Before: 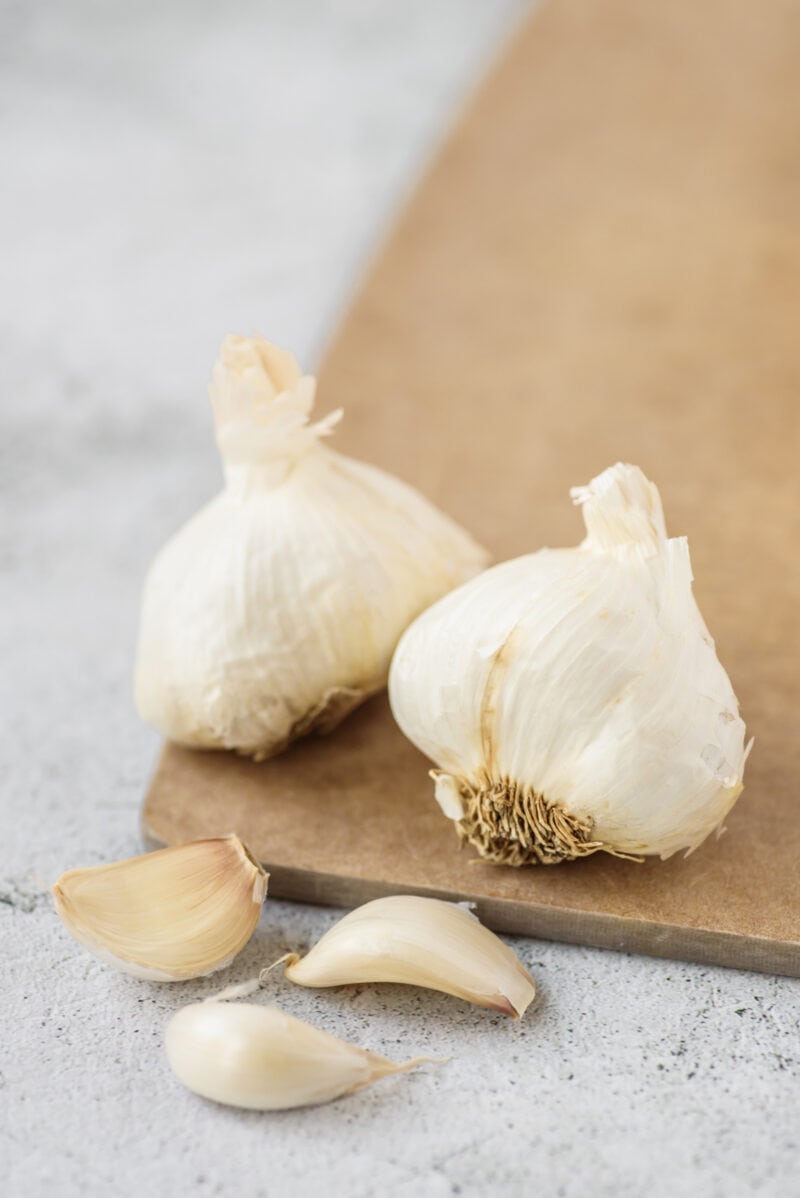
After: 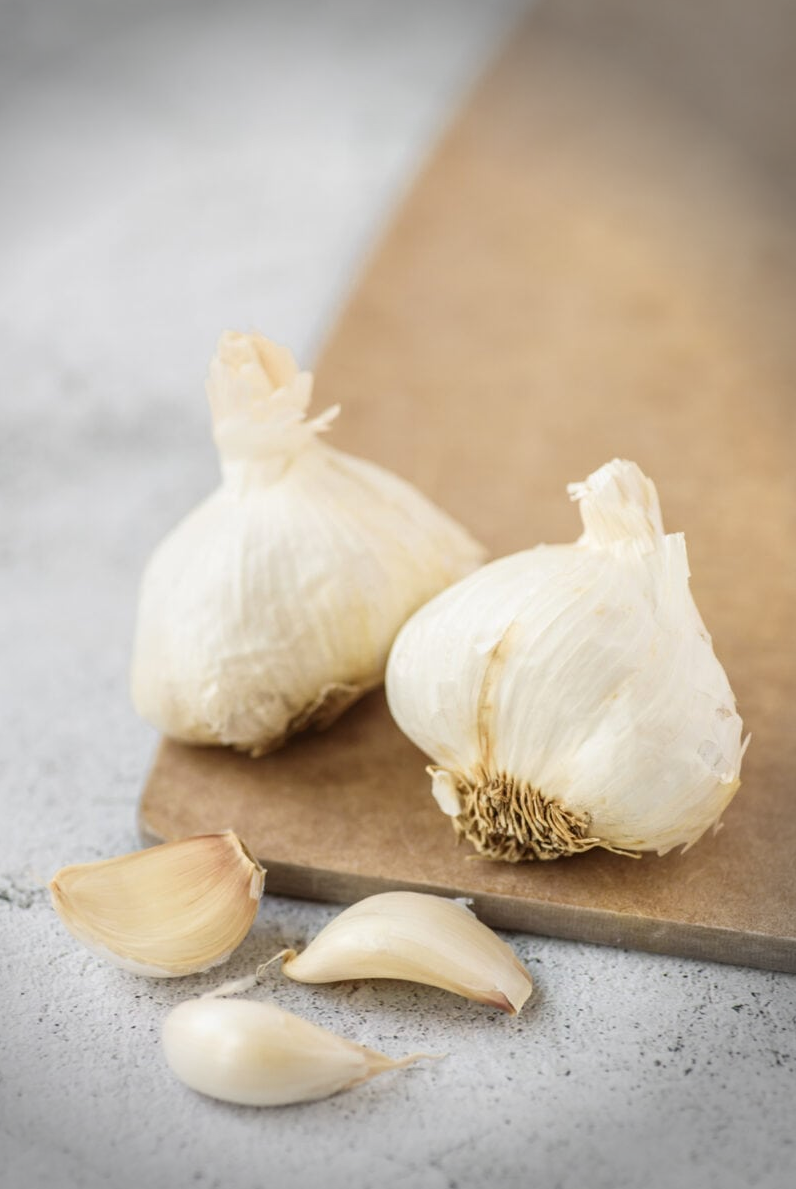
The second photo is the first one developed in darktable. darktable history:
shadows and highlights: shadows 62.99, white point adjustment 0.339, highlights -34.71, compress 83.71%
crop and rotate: left 0.47%, top 0.386%, bottom 0.335%
vignetting: fall-off start 76.56%, fall-off radius 27.16%, center (-0.149, 0.012), width/height ratio 0.975, unbound false
